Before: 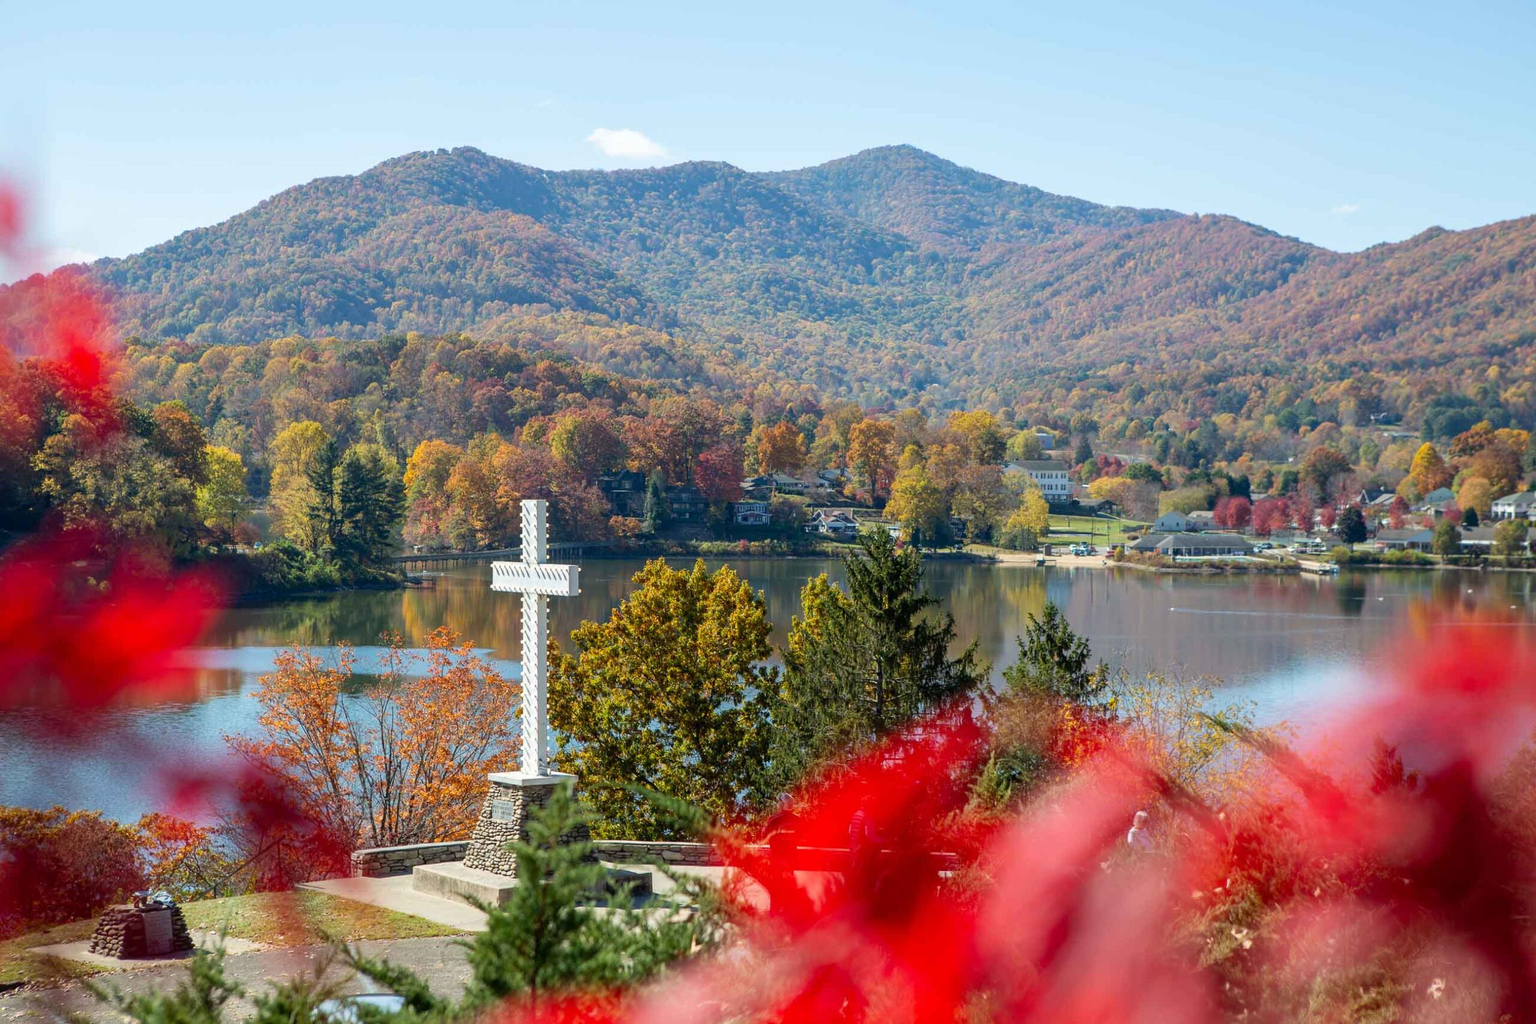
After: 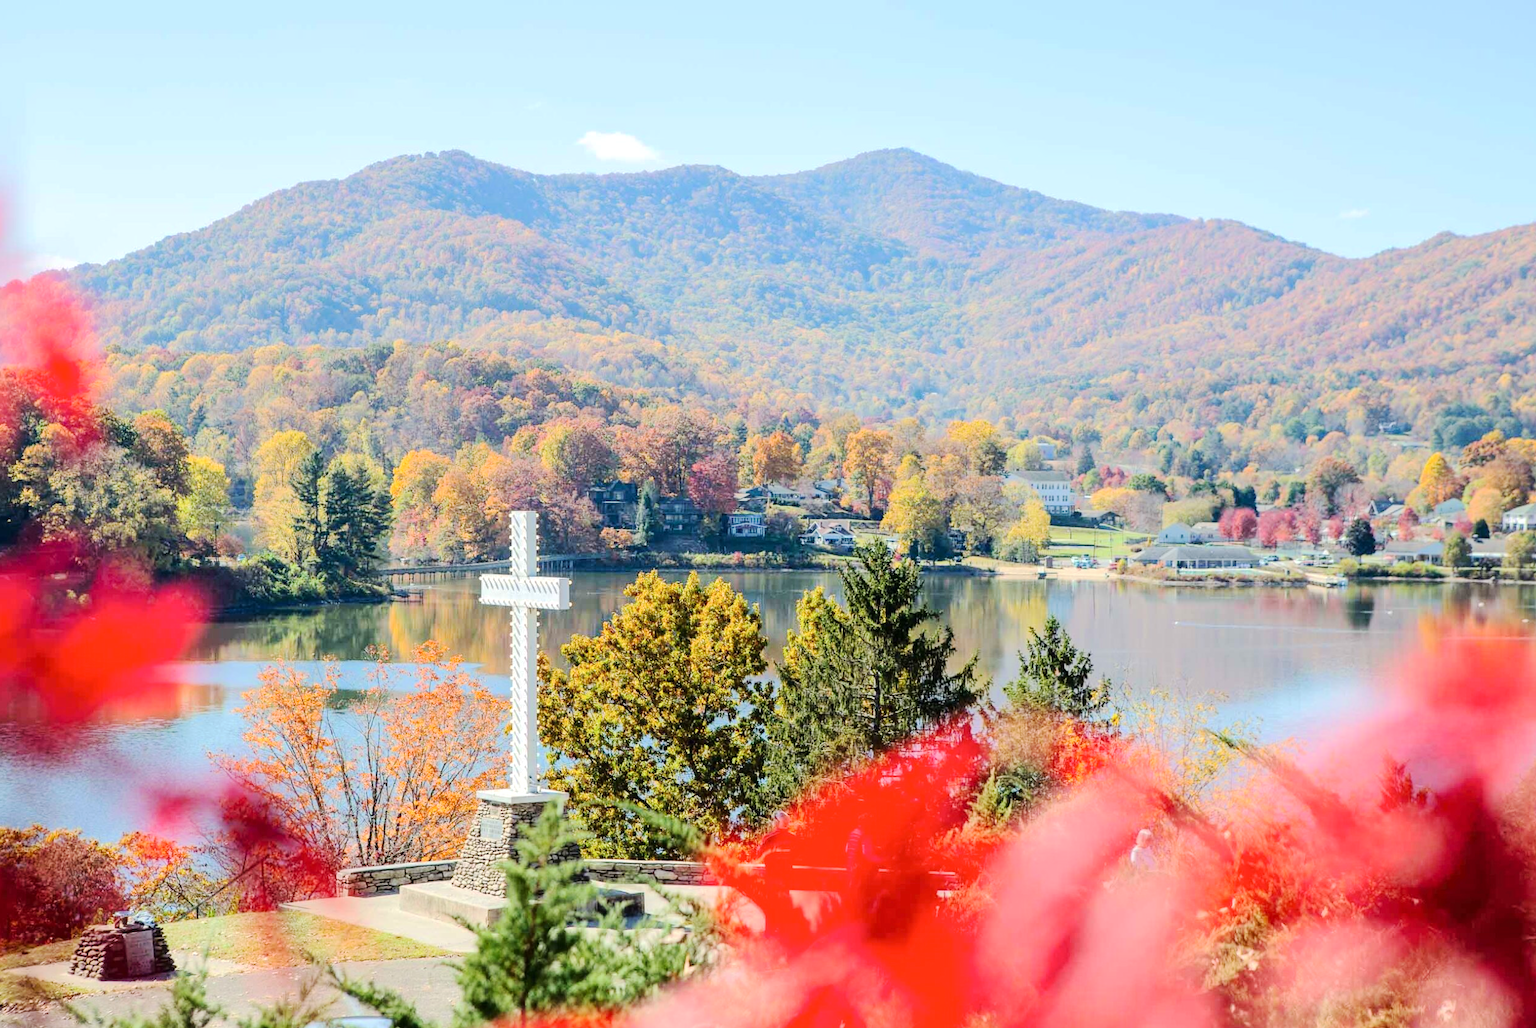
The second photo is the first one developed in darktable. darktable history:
crop and rotate: left 1.478%, right 0.738%, bottom 1.74%
tone equalizer: -7 EV 0.149 EV, -6 EV 0.597 EV, -5 EV 1.11 EV, -4 EV 1.31 EV, -3 EV 1.16 EV, -2 EV 0.6 EV, -1 EV 0.148 EV, edges refinement/feathering 500, mask exposure compensation -1.57 EV, preserve details no
base curve: curves: ch0 [(0, 0) (0.262, 0.32) (0.722, 0.705) (1, 1)], preserve colors none
